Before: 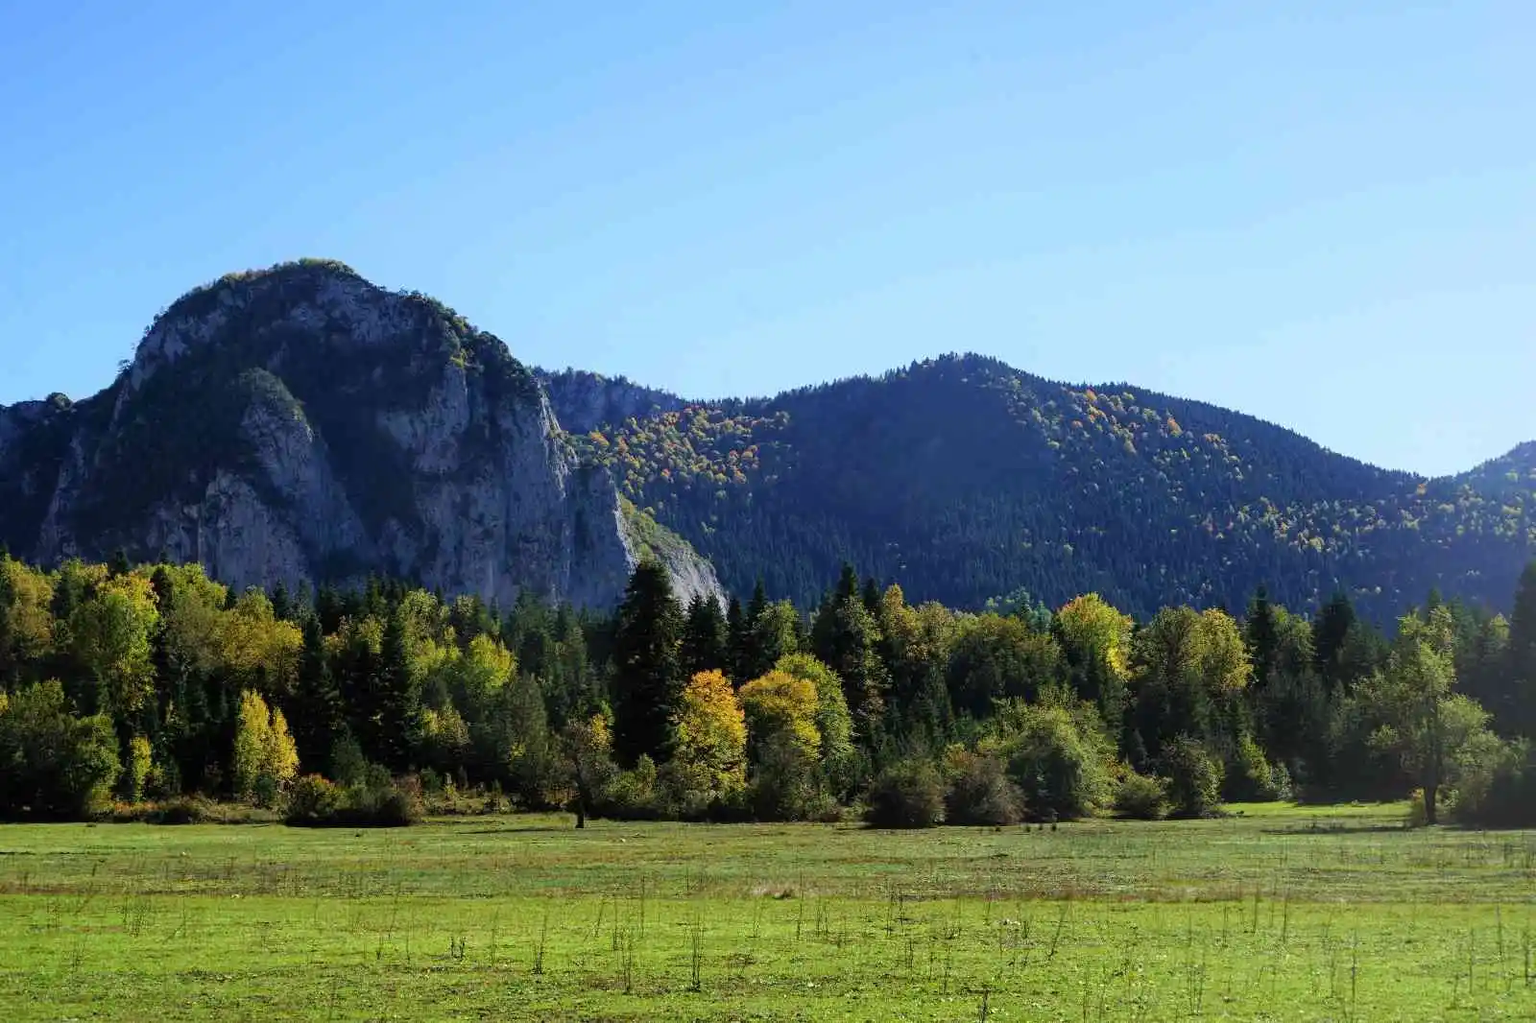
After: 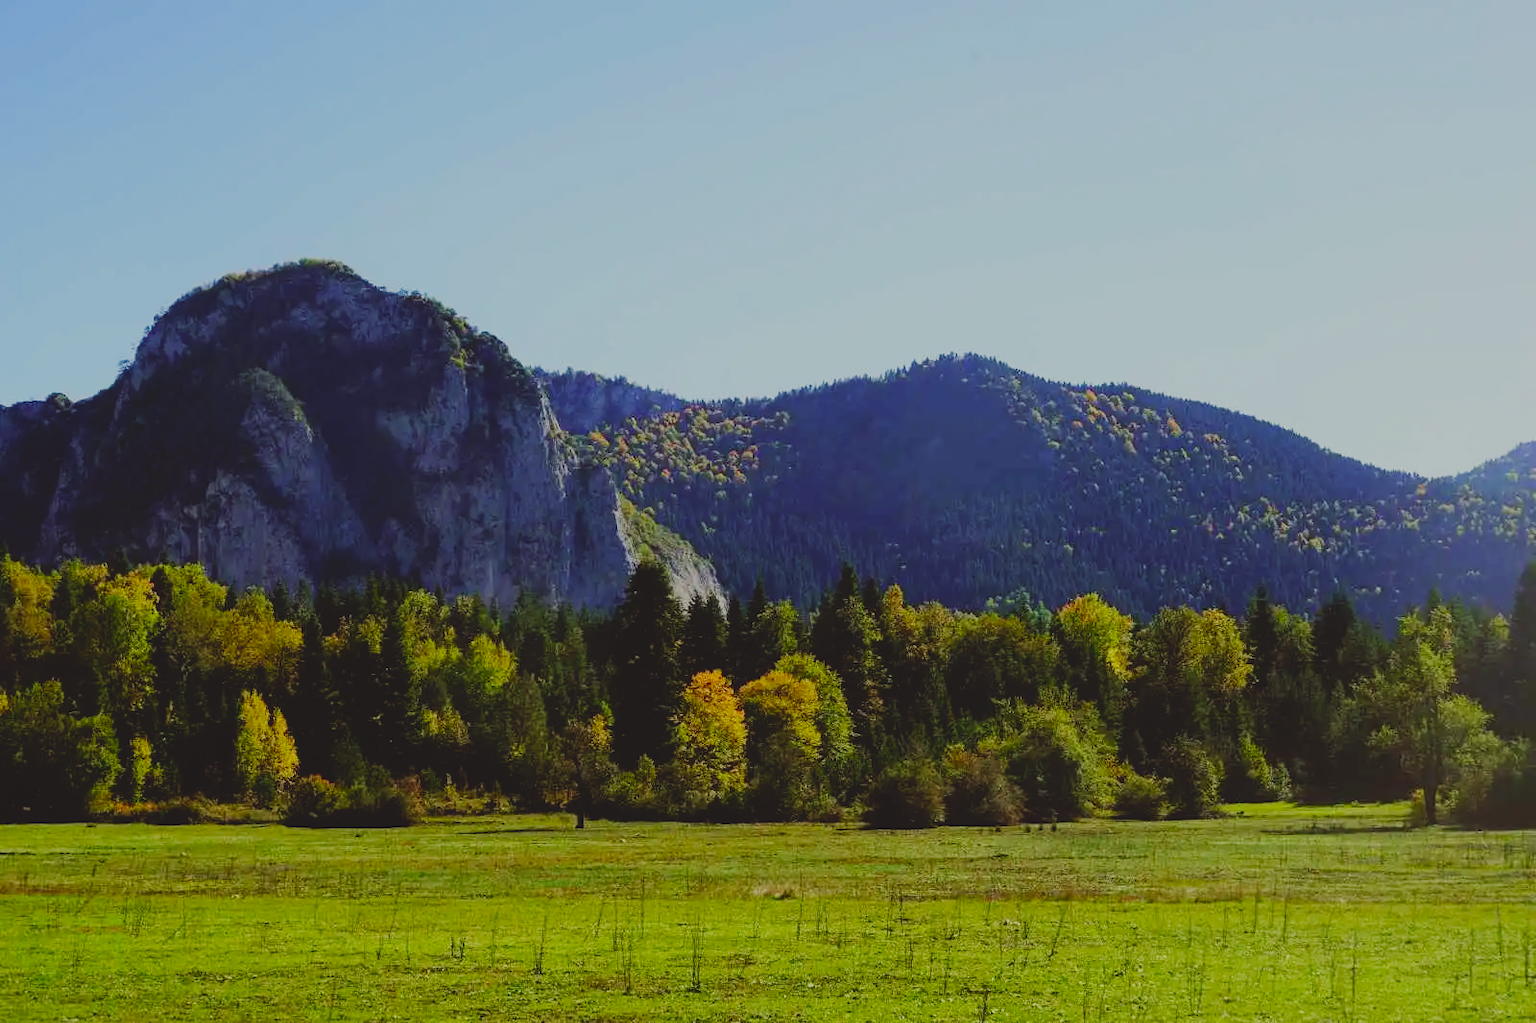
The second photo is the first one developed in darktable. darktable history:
contrast brightness saturation: contrast -0.19, saturation 0.19
sigmoid: skew -0.2, preserve hue 0%, red attenuation 0.1, red rotation 0.035, green attenuation 0.1, green rotation -0.017, blue attenuation 0.15, blue rotation -0.052, base primaries Rec2020
color balance: lift [1.005, 1.002, 0.998, 0.998], gamma [1, 1.021, 1.02, 0.979], gain [0.923, 1.066, 1.056, 0.934]
color contrast: green-magenta contrast 0.96
